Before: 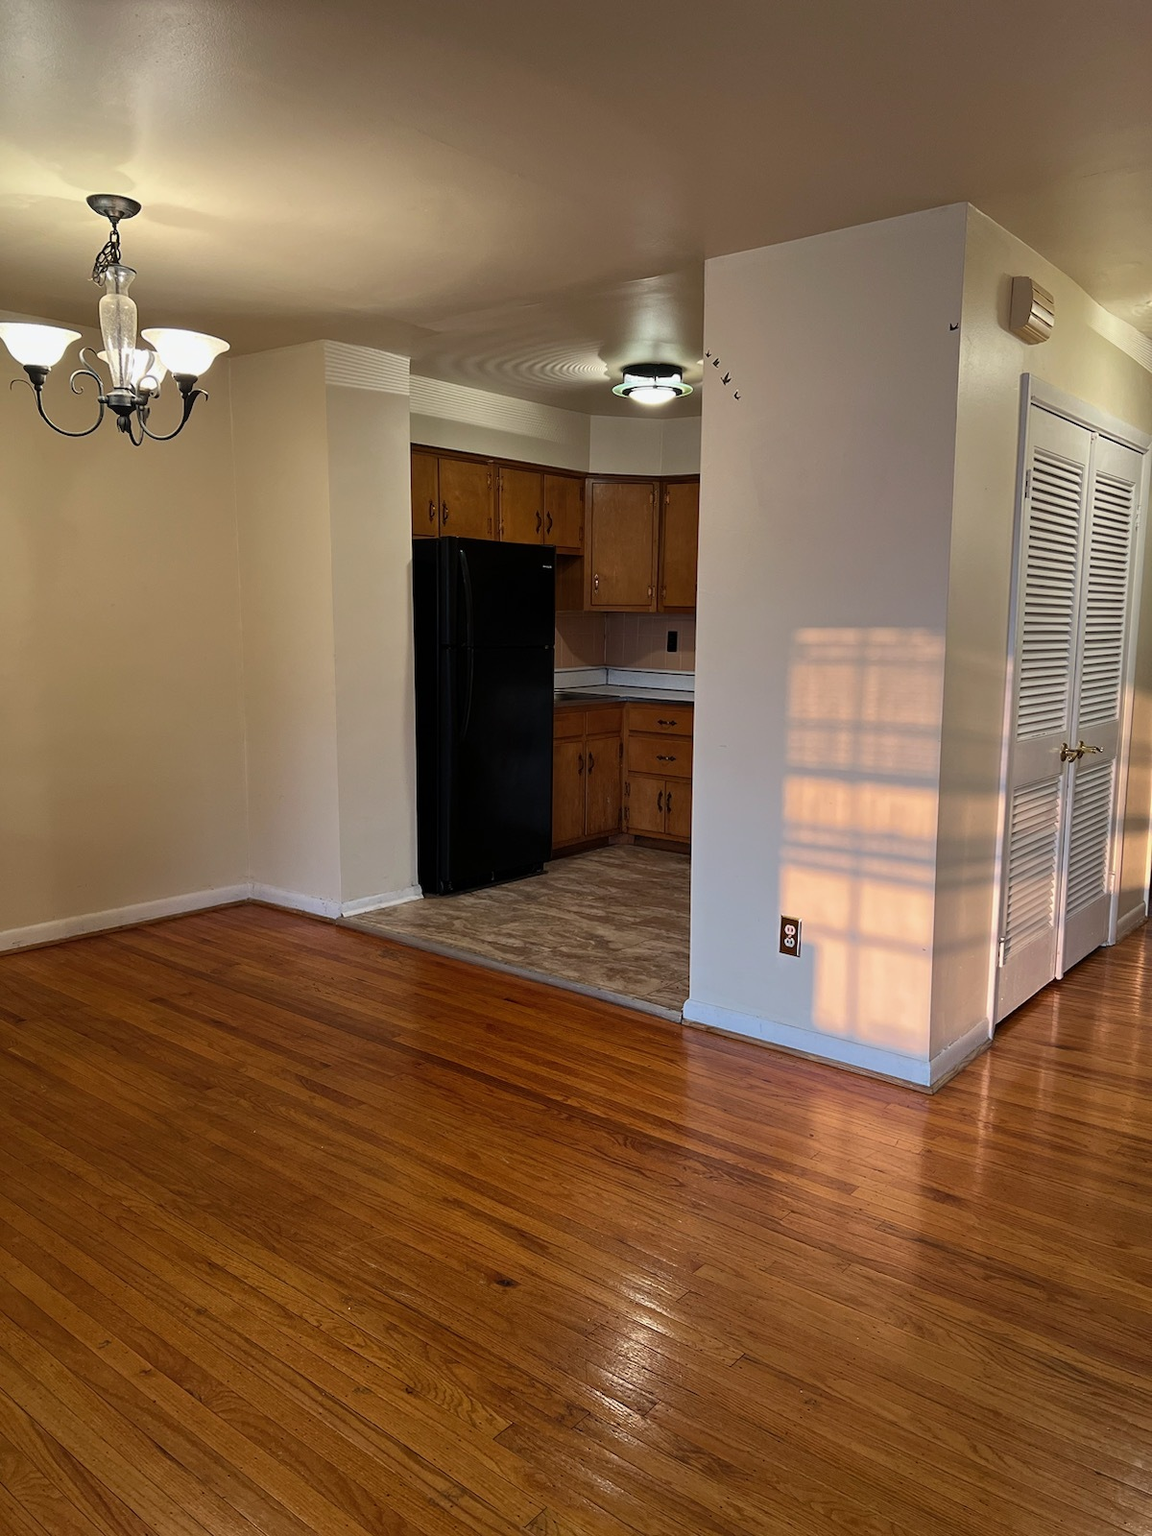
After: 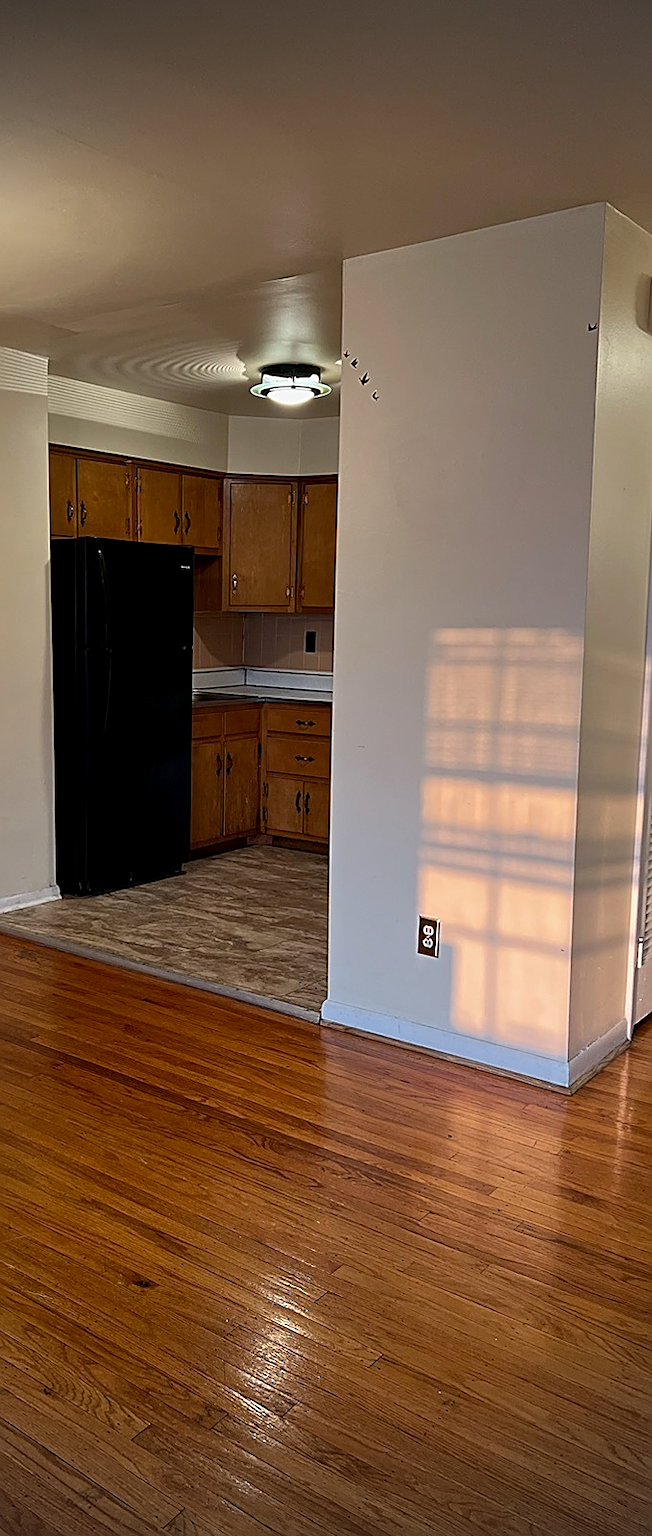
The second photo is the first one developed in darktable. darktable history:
vignetting: fall-off radius 31.48%, brightness -0.472
crop: left 31.458%, top 0%, right 11.876%
sharpen: amount 0.75
